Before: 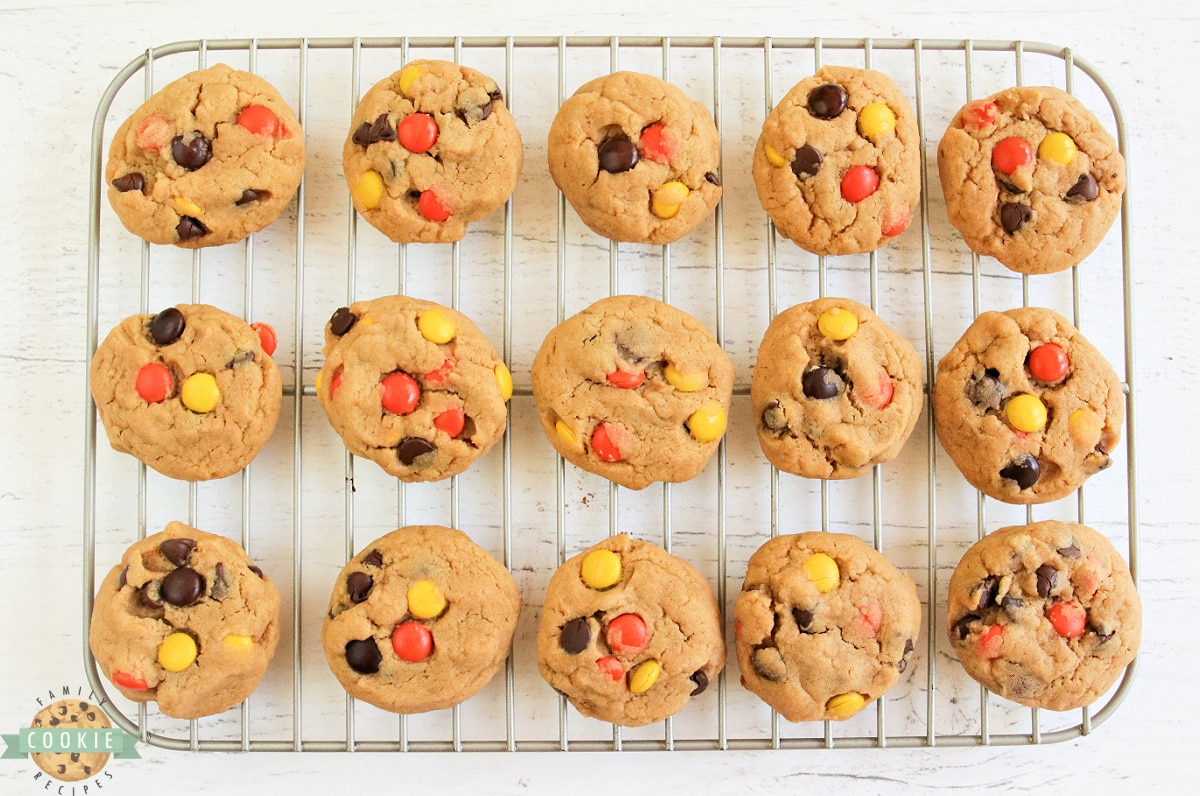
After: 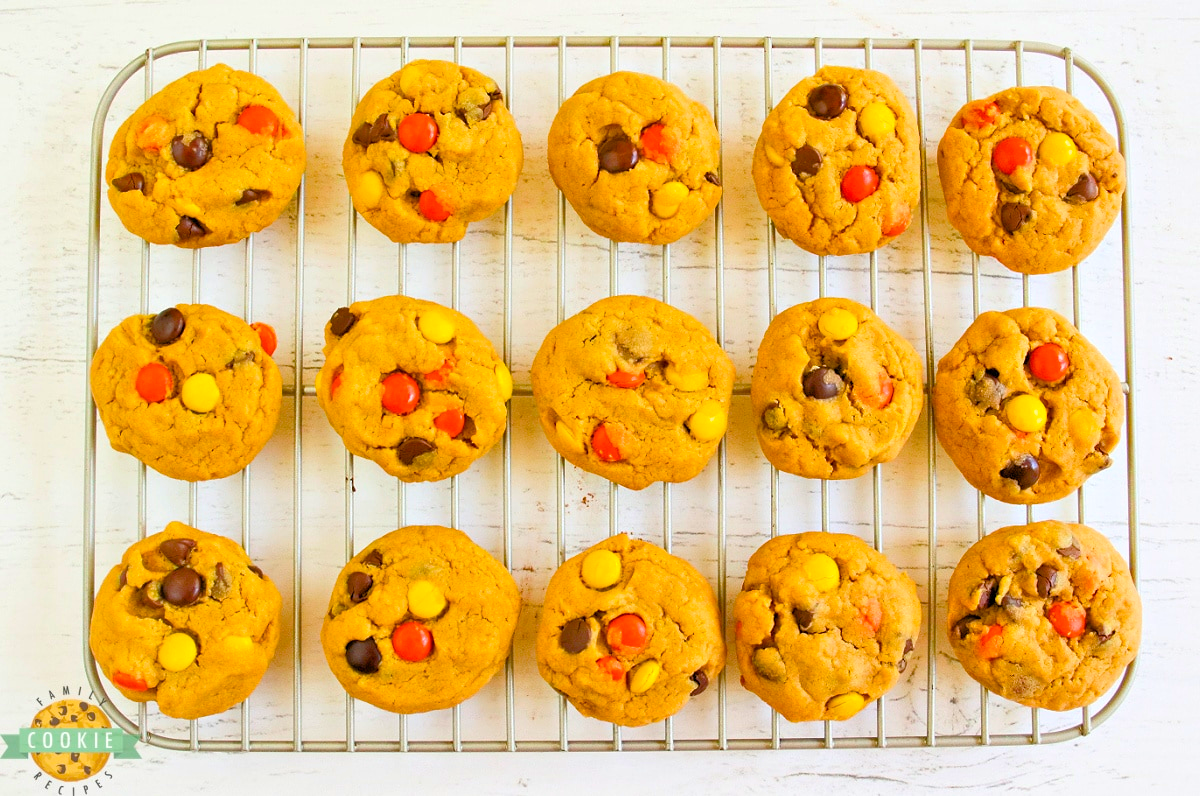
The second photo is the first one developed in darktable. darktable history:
tone equalizer: -7 EV 0.15 EV, -6 EV 0.6 EV, -5 EV 1.15 EV, -4 EV 1.33 EV, -3 EV 1.15 EV, -2 EV 0.6 EV, -1 EV 0.15 EV, mask exposure compensation -0.5 EV
color balance rgb: linear chroma grading › global chroma 23.15%, perceptual saturation grading › global saturation 28.7%, perceptual saturation grading › mid-tones 12.04%, perceptual saturation grading › shadows 10.19%, global vibrance 22.22%
